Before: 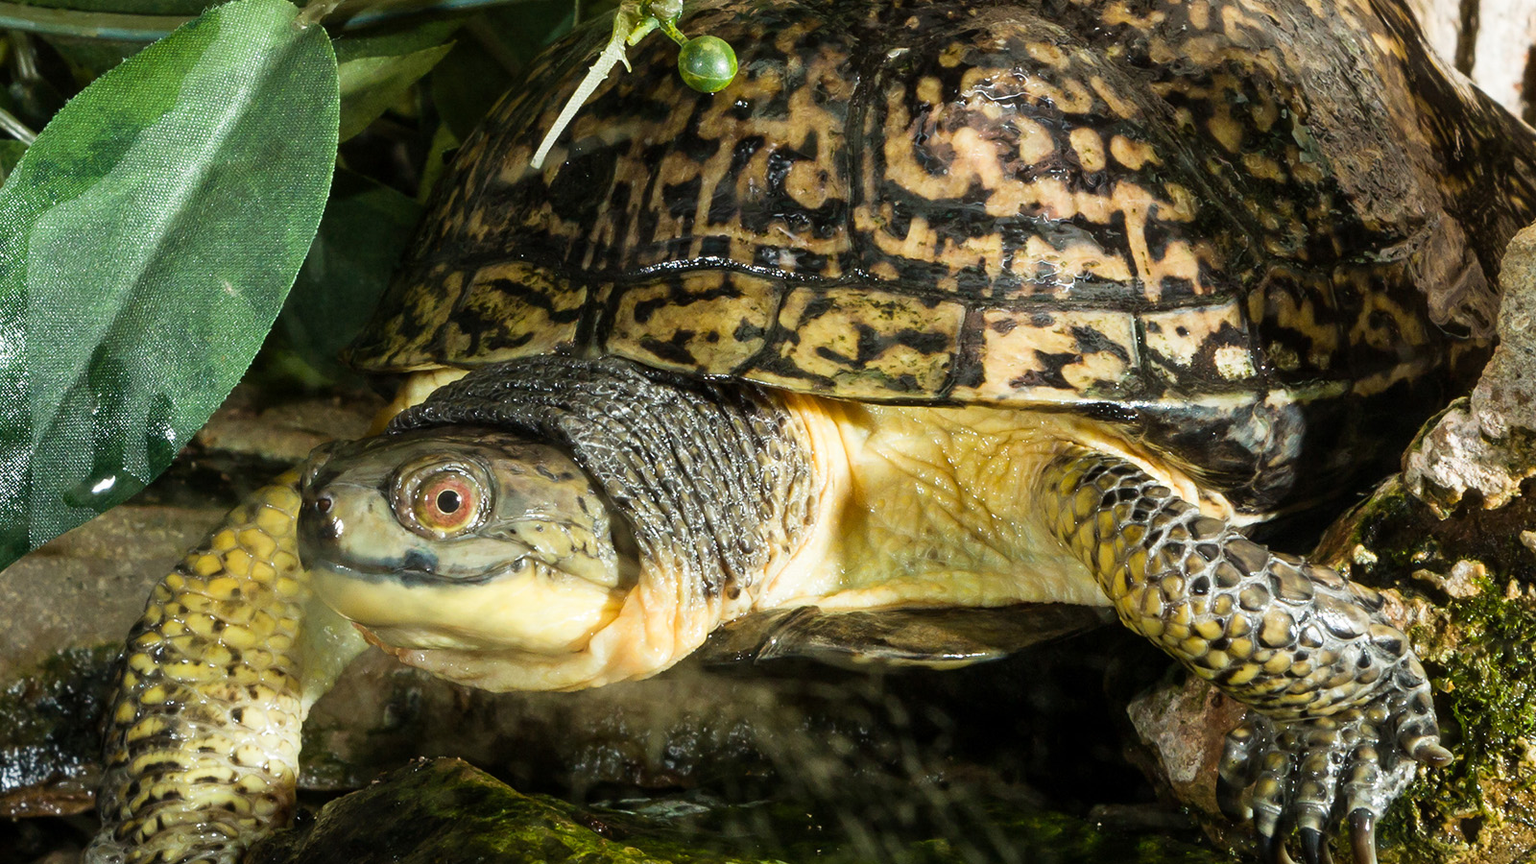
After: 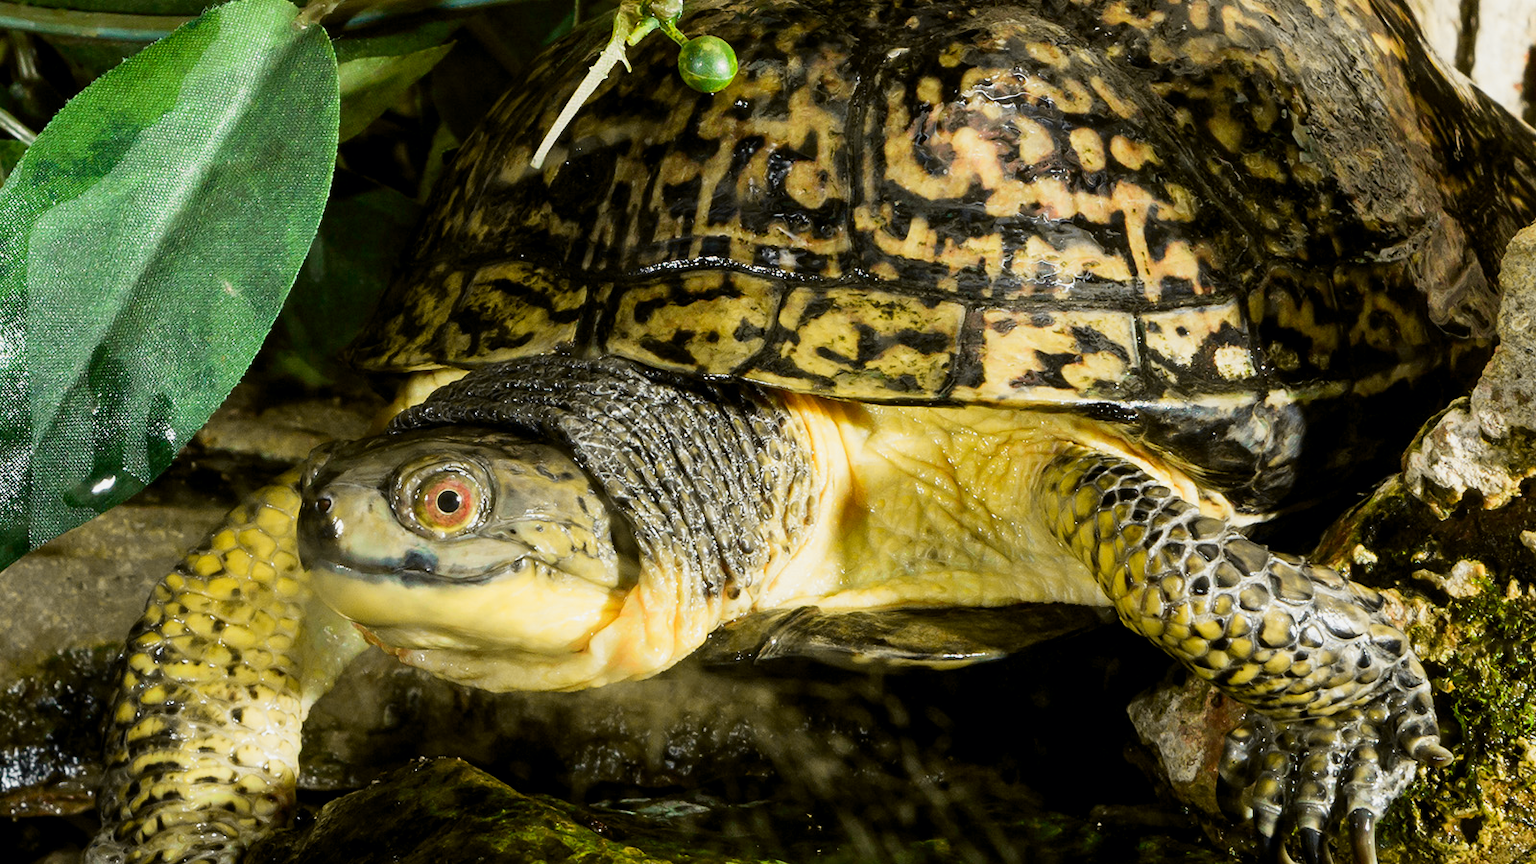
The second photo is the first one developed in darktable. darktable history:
exposure: black level correction 0.001, exposure -0.125 EV, compensate exposure bias true, compensate highlight preservation false
white balance: red 1, blue 1
color balance: mode lift, gamma, gain (sRGB), lift [0.97, 1, 1, 1], gamma [1.03, 1, 1, 1]
tone curve: curves: ch0 [(0, 0) (0.071, 0.058) (0.266, 0.268) (0.498, 0.542) (0.766, 0.807) (1, 0.983)]; ch1 [(0, 0) (0.346, 0.307) (0.408, 0.387) (0.463, 0.465) (0.482, 0.493) (0.502, 0.499) (0.517, 0.505) (0.55, 0.554) (0.597, 0.61) (0.651, 0.698) (1, 1)]; ch2 [(0, 0) (0.346, 0.34) (0.434, 0.46) (0.485, 0.494) (0.5, 0.498) (0.509, 0.517) (0.526, 0.539) (0.583, 0.603) (0.625, 0.659) (1, 1)], color space Lab, independent channels, preserve colors none
